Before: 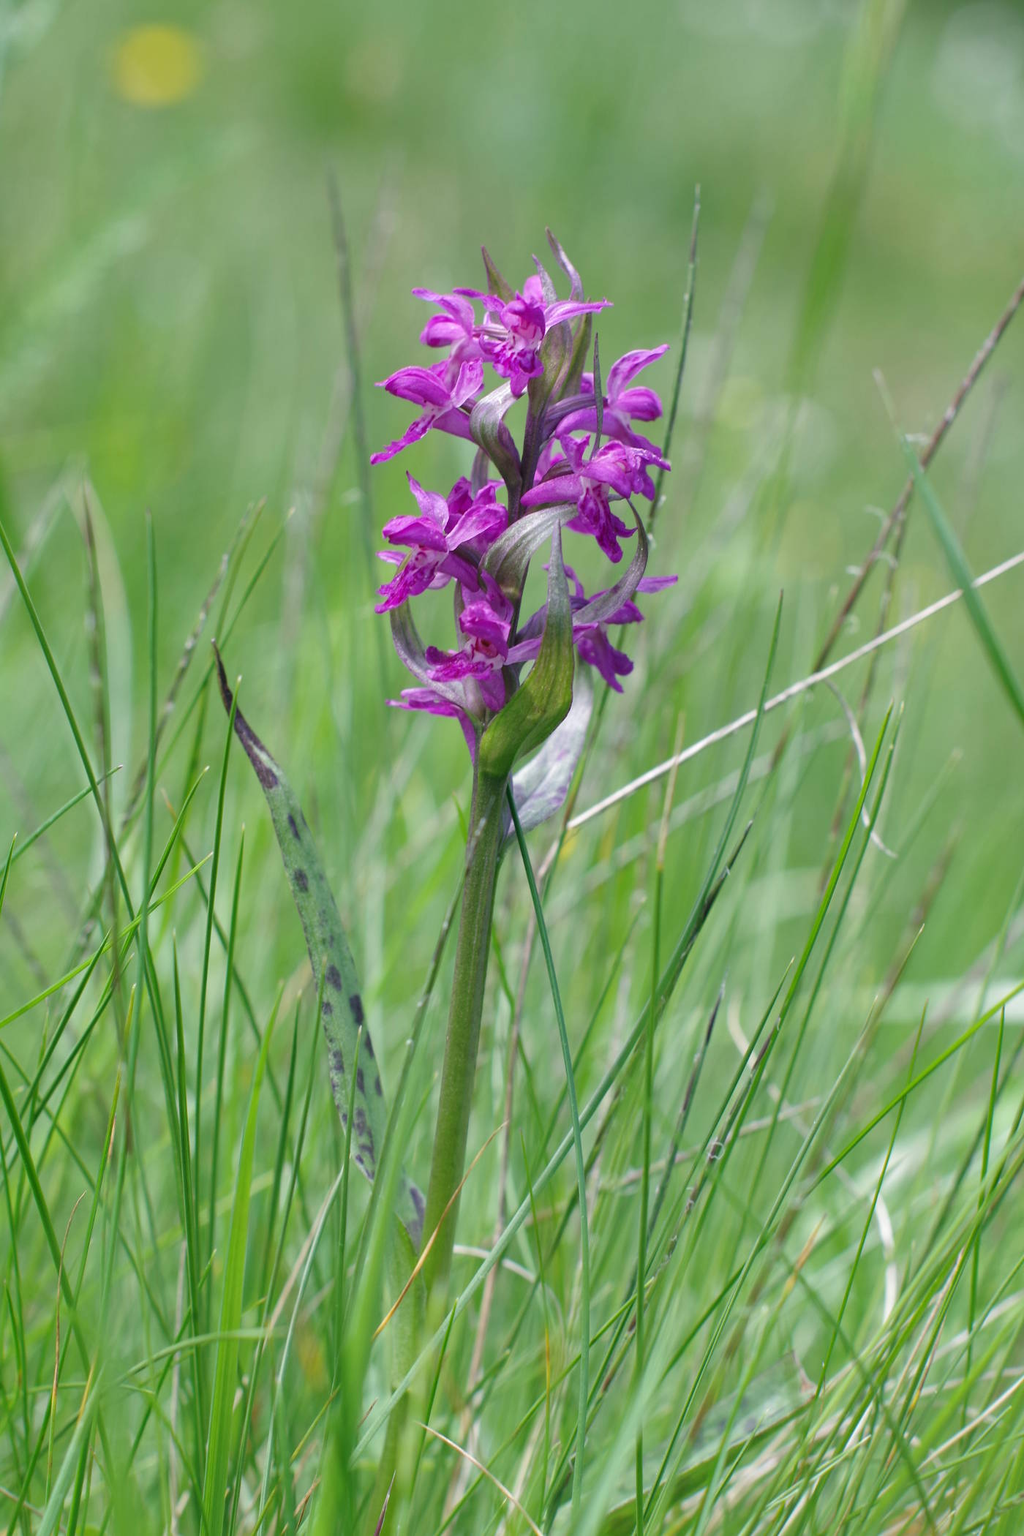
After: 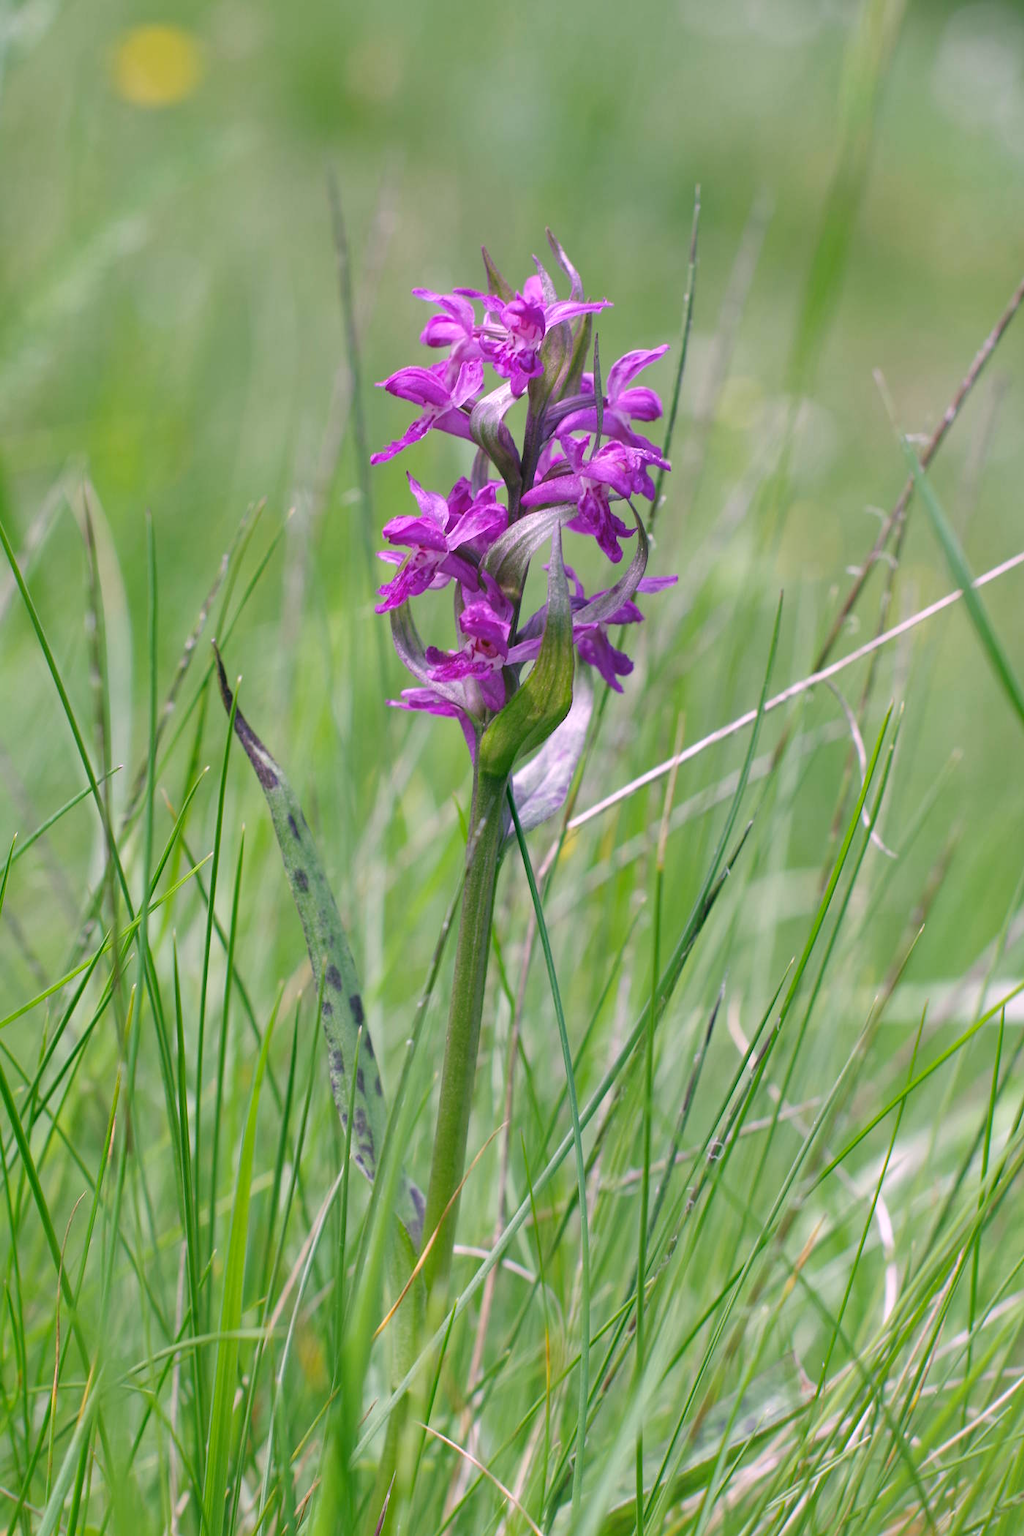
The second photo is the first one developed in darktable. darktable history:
color correction: highlights a* 4.02, highlights b* 4.98, shadows a* -7.55, shadows b* 4.98
exposure: compensate highlight preservation false
white balance: red 1.066, blue 1.119
